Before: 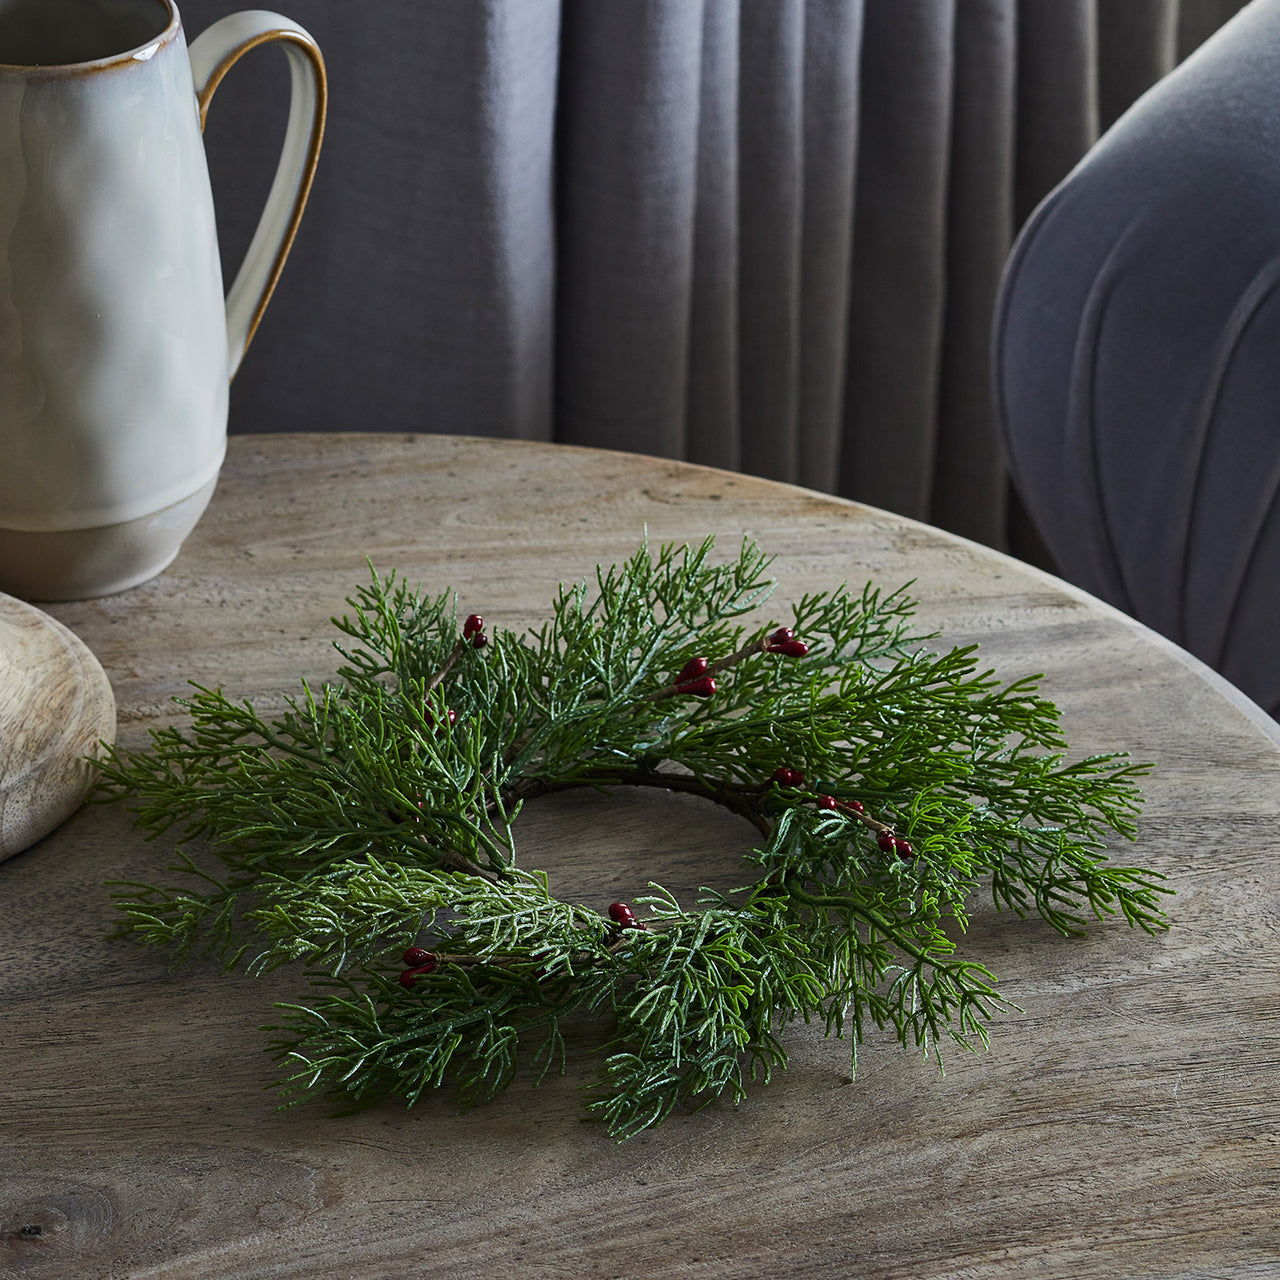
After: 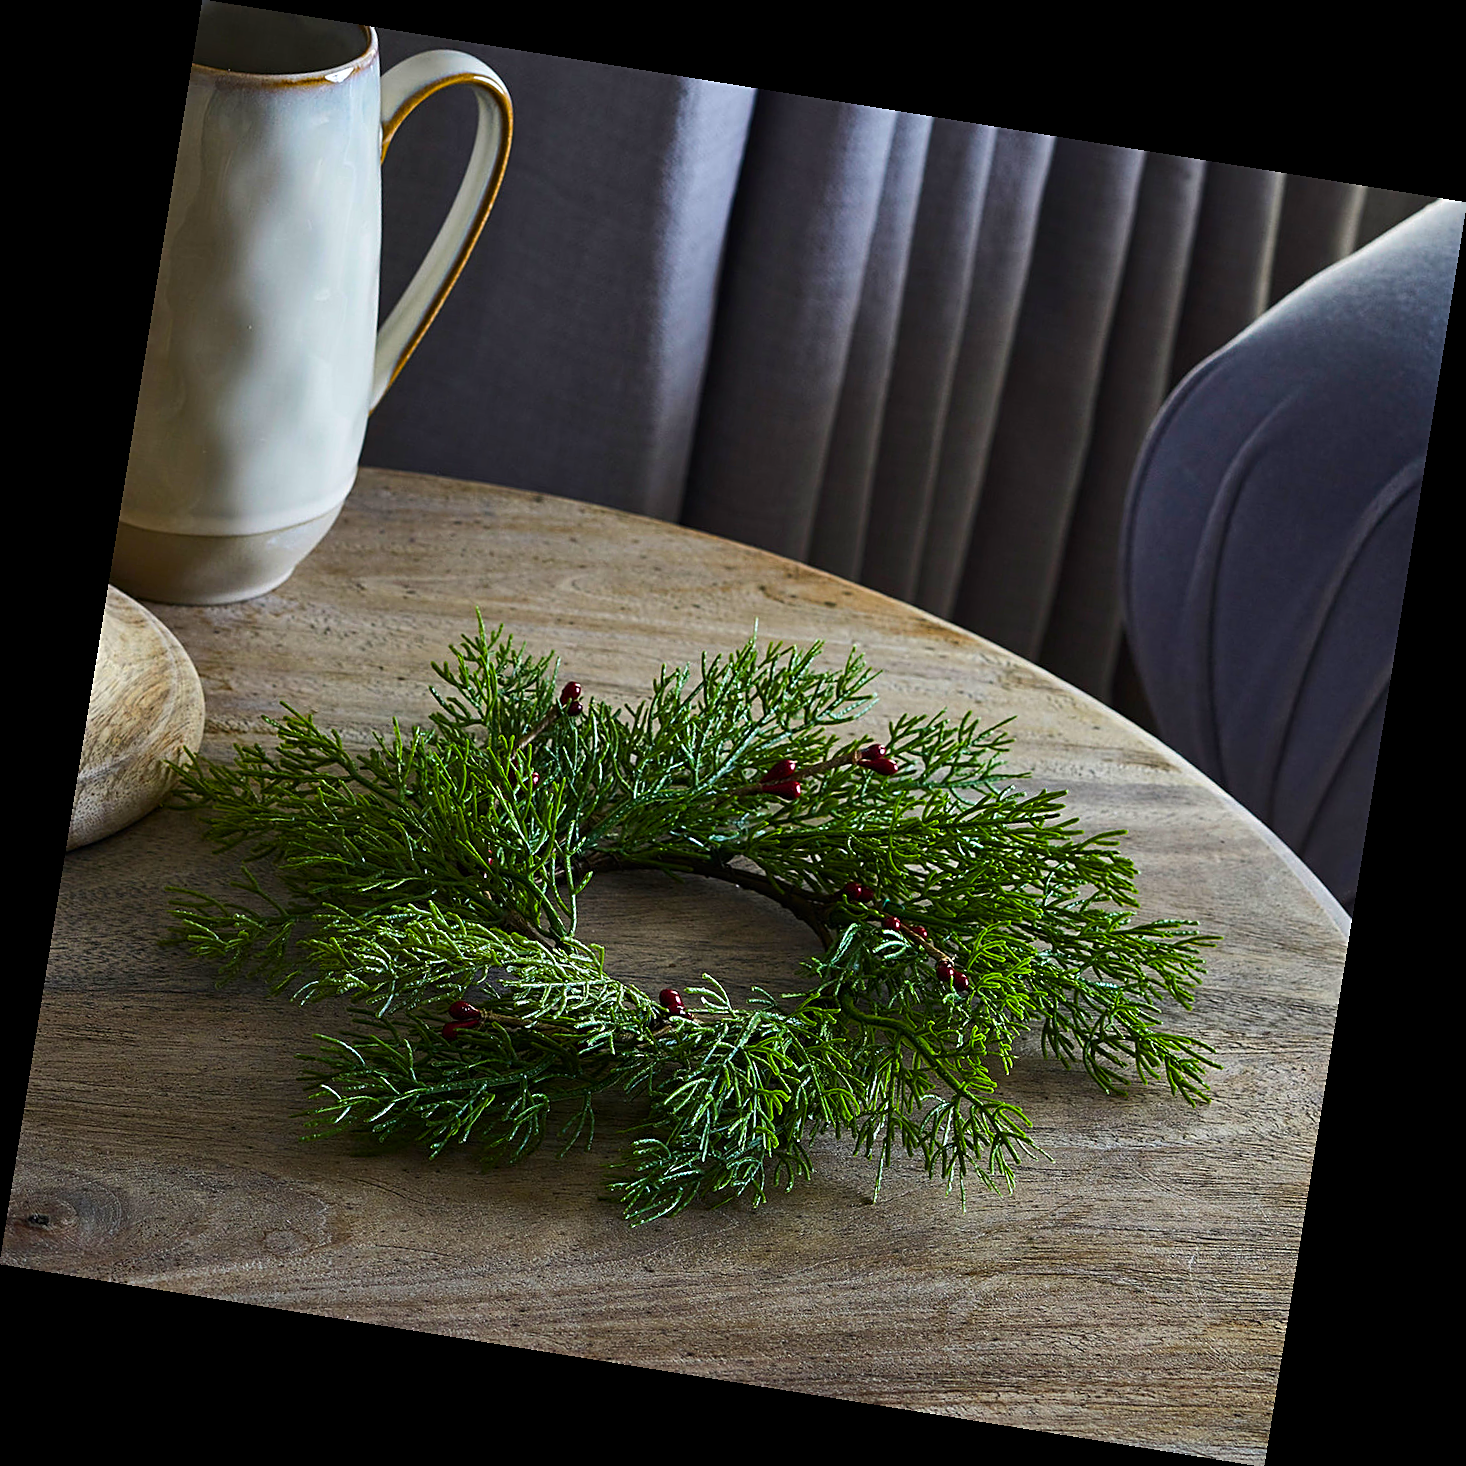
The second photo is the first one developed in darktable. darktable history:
sharpen: on, module defaults
color balance rgb: linear chroma grading › global chroma 50%, perceptual saturation grading › global saturation 2.34%, global vibrance 6.64%, contrast 12.71%, saturation formula JzAzBz (2021)
white balance: red 1, blue 1
rotate and perspective: rotation 9.12°, automatic cropping off
